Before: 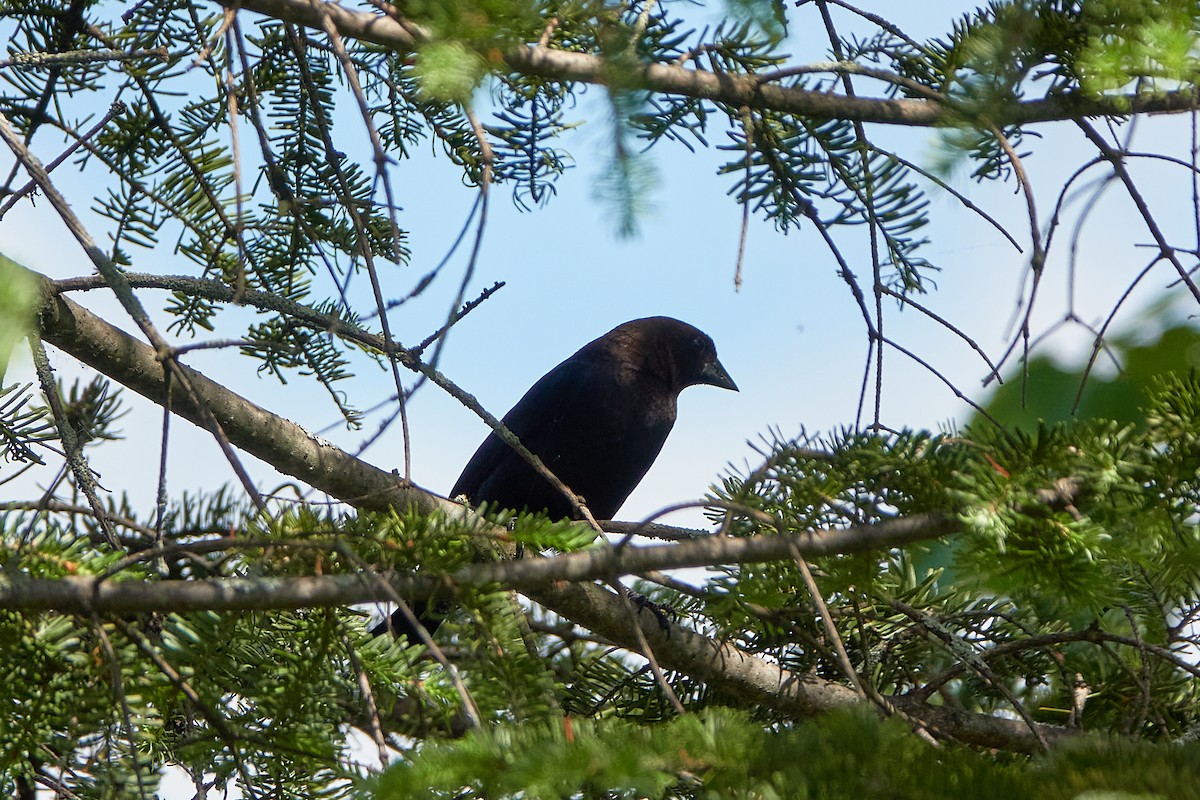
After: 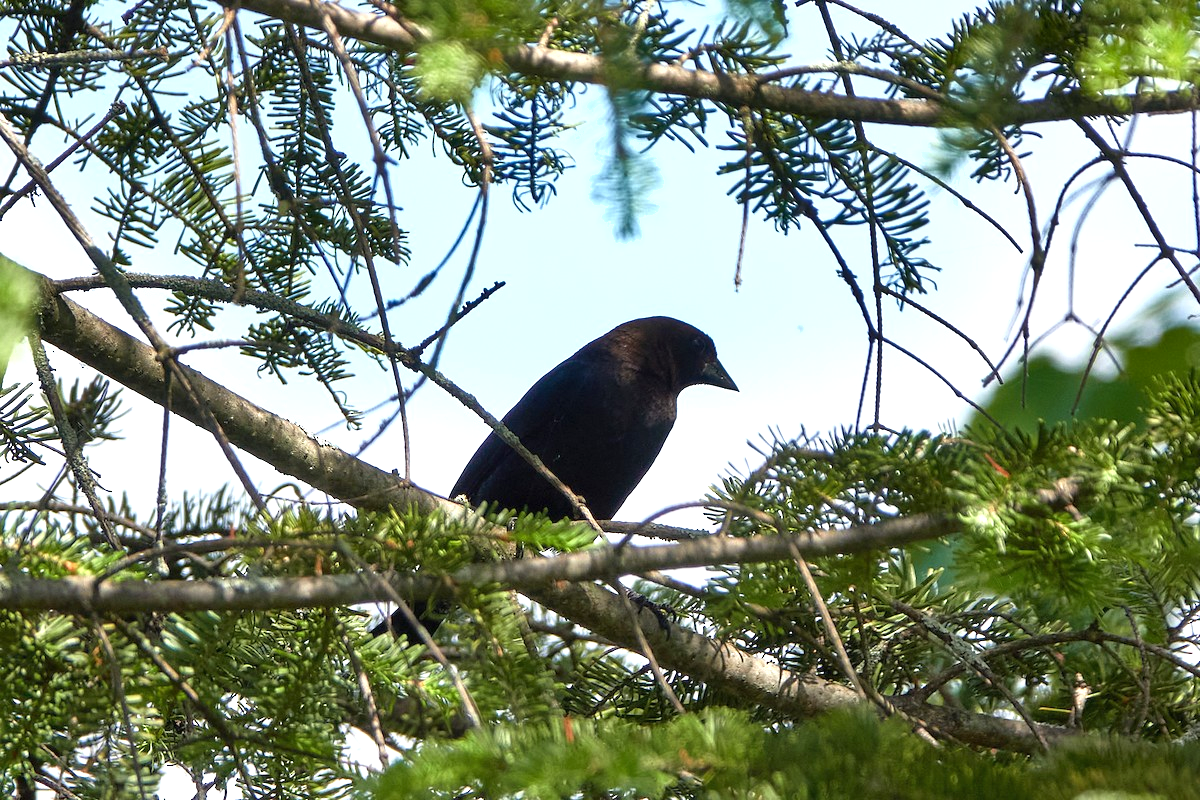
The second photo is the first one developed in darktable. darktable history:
exposure: black level correction 0, exposure 0.69 EV, compensate highlight preservation false
shadows and highlights: radius 106.57, shadows 23.66, highlights -58.41, low approximation 0.01, soften with gaussian
